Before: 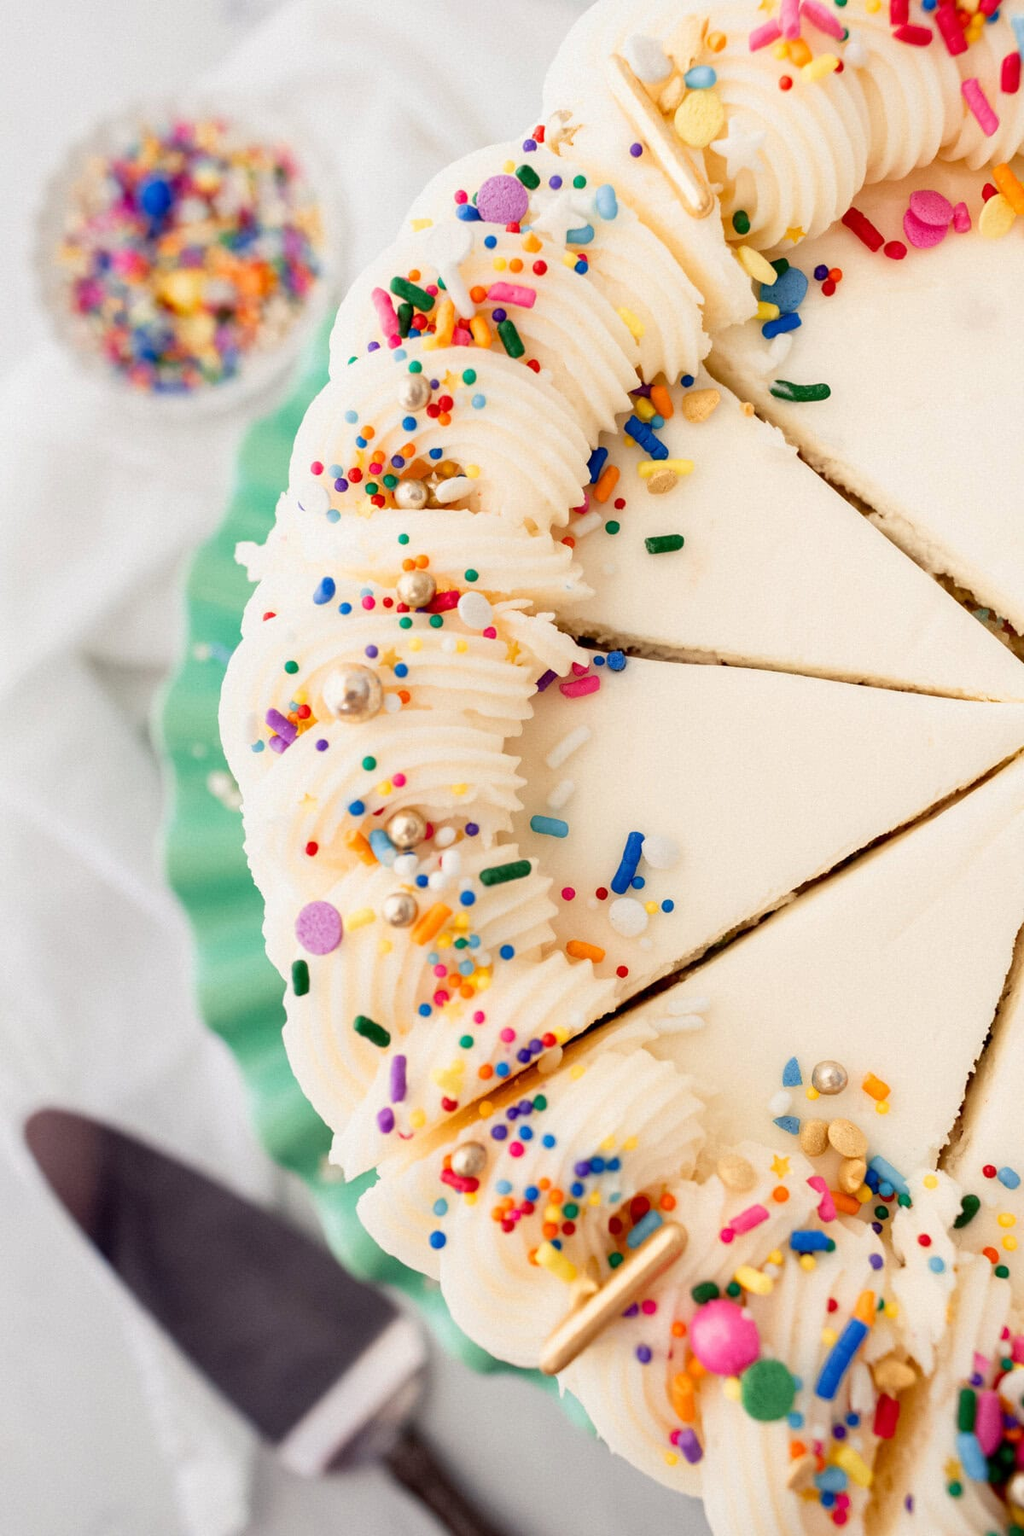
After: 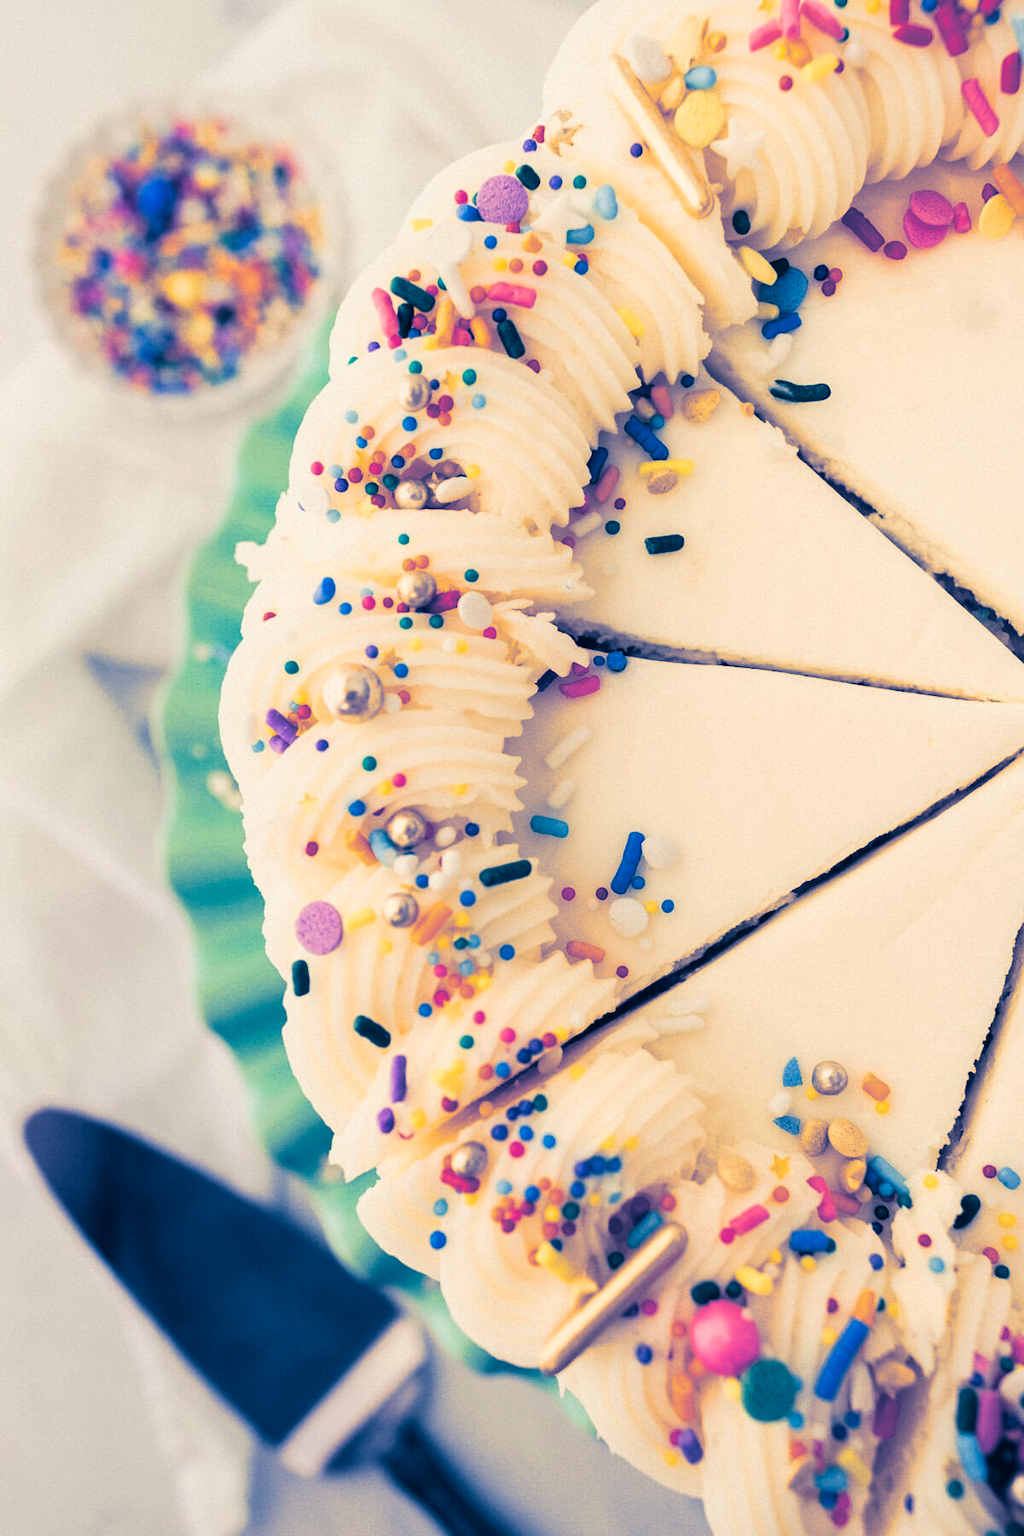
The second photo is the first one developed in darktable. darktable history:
split-toning: shadows › hue 226.8°, shadows › saturation 1, highlights › saturation 0, balance -61.41
color balance rgb: shadows lift › chroma 2%, shadows lift › hue 219.6°, power › hue 313.2°, highlights gain › chroma 3%, highlights gain › hue 75.6°, global offset › luminance 0.5%, perceptual saturation grading › global saturation 15.33%, perceptual saturation grading › highlights -19.33%, perceptual saturation grading › shadows 20%, global vibrance 20%
